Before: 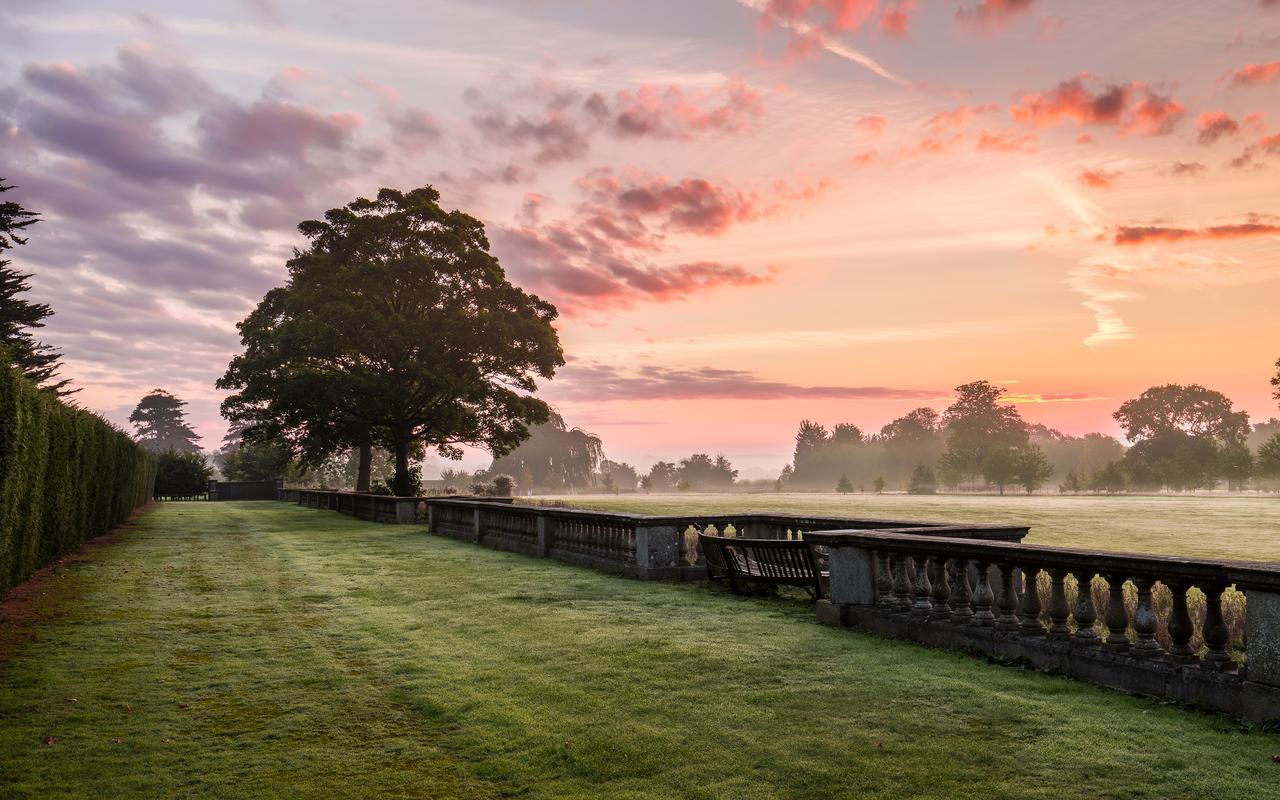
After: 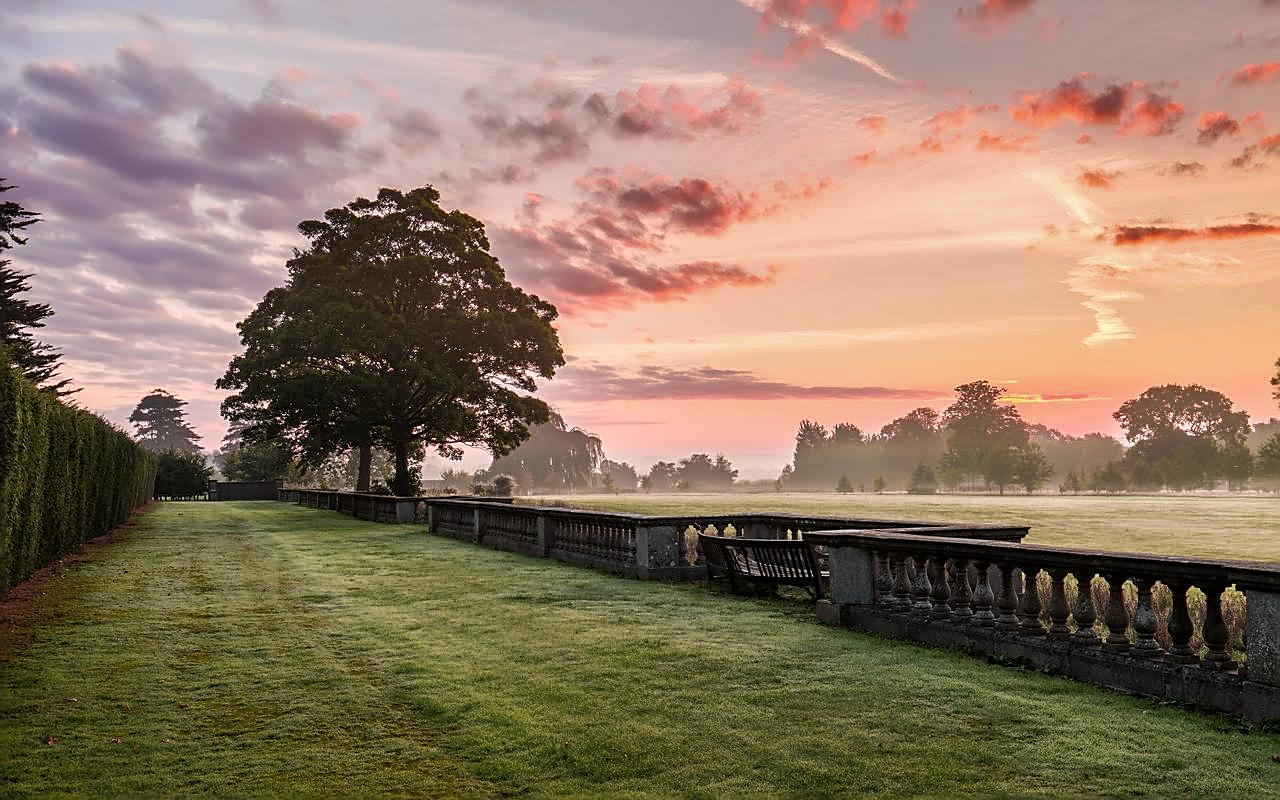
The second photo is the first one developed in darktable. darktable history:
sharpen: on, module defaults
shadows and highlights: shadows 32.77, highlights -47.46, compress 49.6%, highlights color adjustment 55.65%, soften with gaussian
